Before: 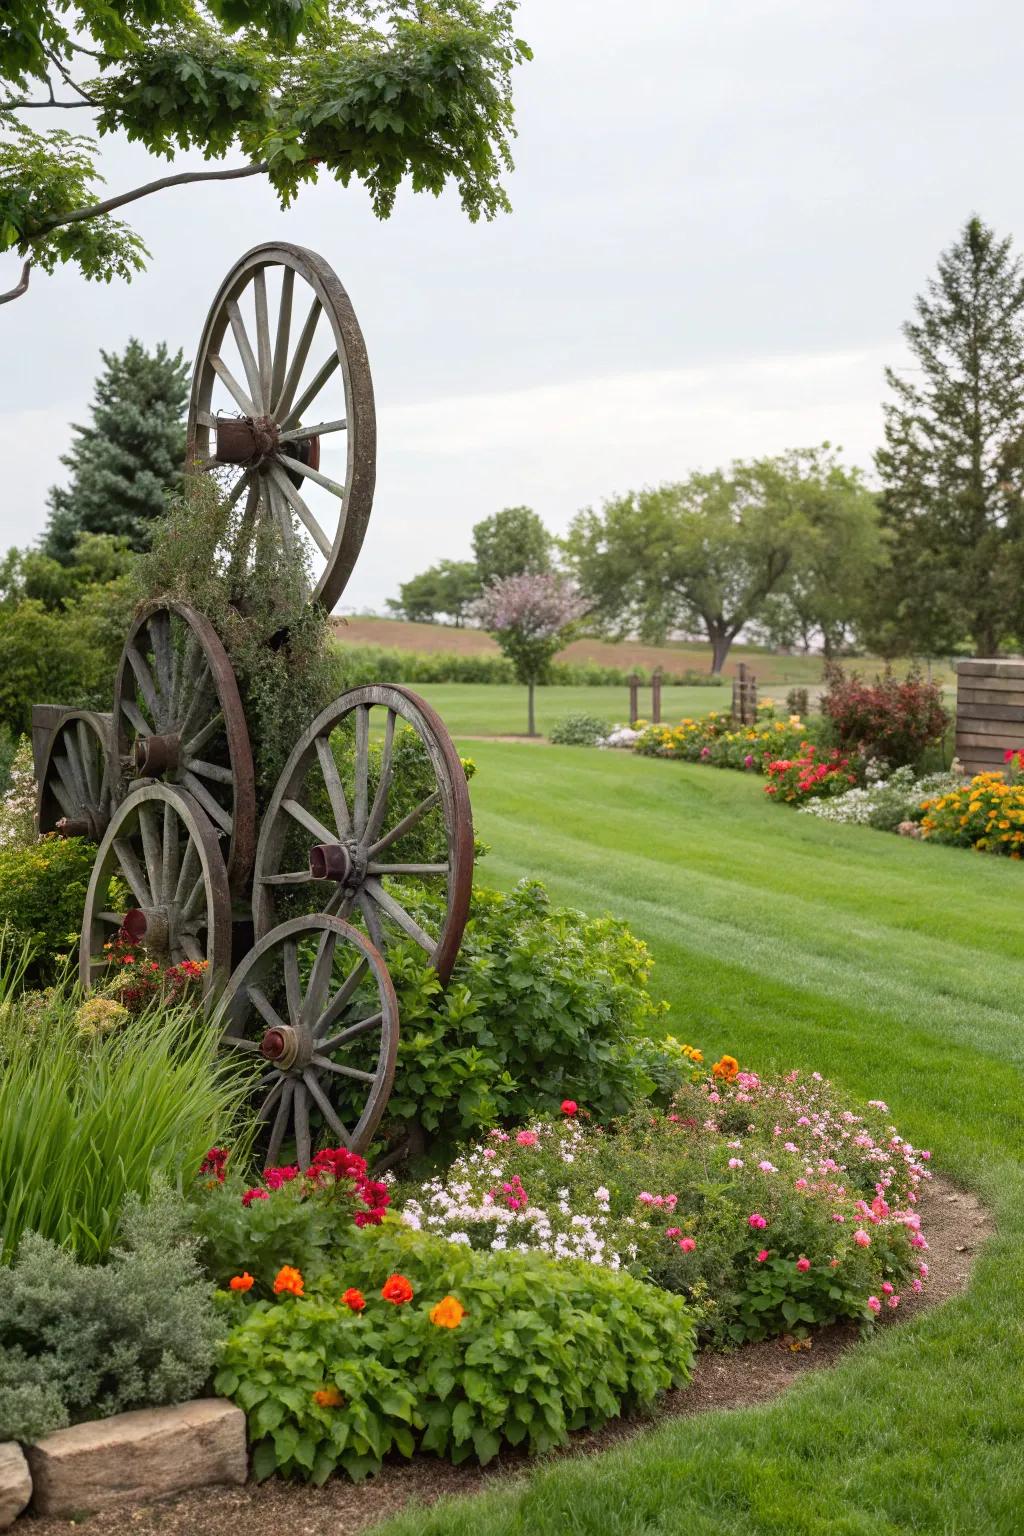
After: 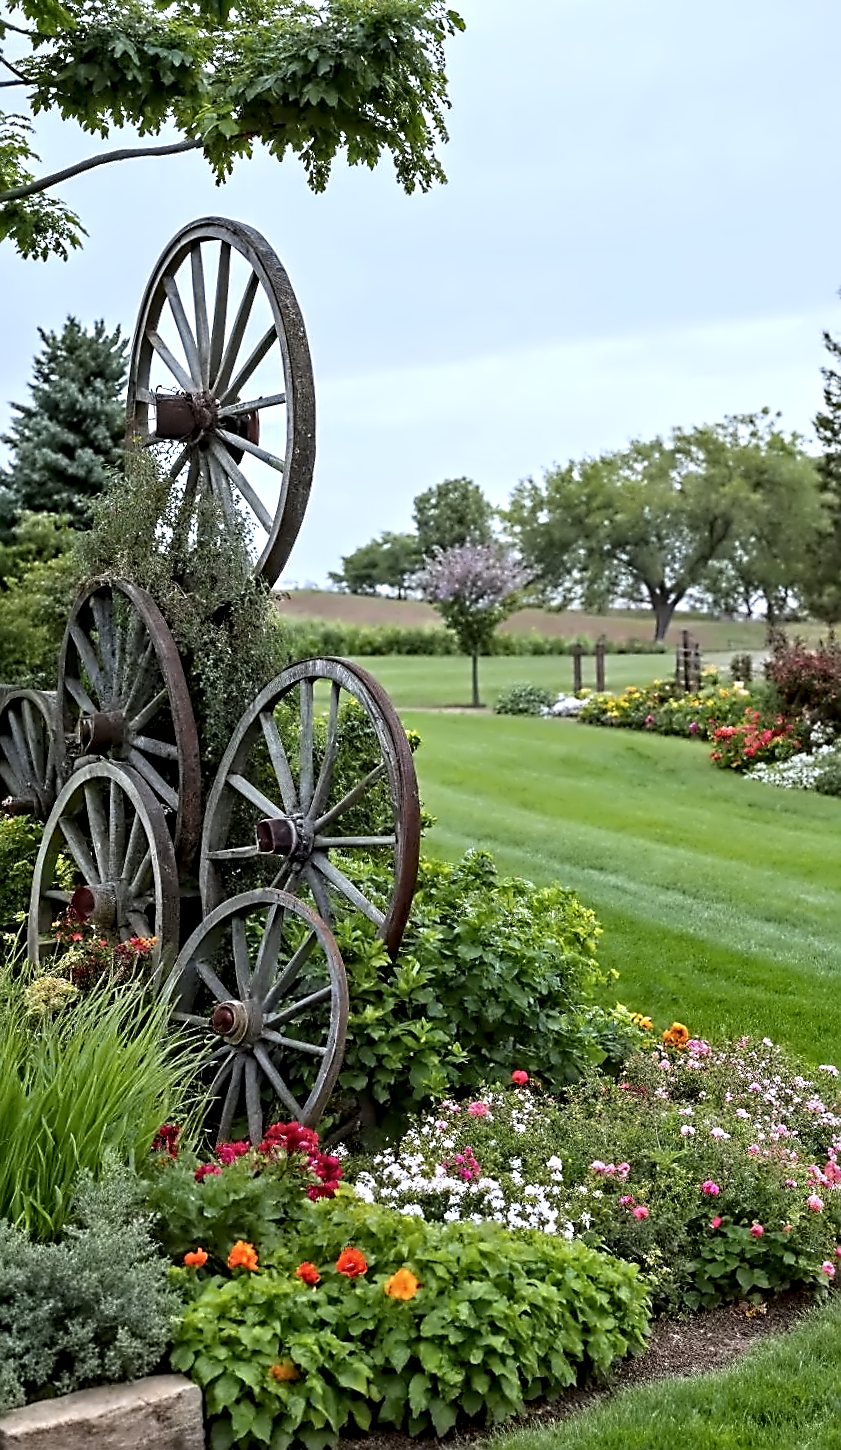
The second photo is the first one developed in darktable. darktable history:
contrast equalizer: octaves 7, y [[0.5, 0.542, 0.583, 0.625, 0.667, 0.708], [0.5 ×6], [0.5 ×6], [0, 0.033, 0.067, 0.1, 0.133, 0.167], [0, 0.05, 0.1, 0.15, 0.2, 0.25]]
white balance: red 0.926, green 1.003, blue 1.133
sharpen: on, module defaults
crop and rotate: angle 1°, left 4.281%, top 0.642%, right 11.383%, bottom 2.486%
